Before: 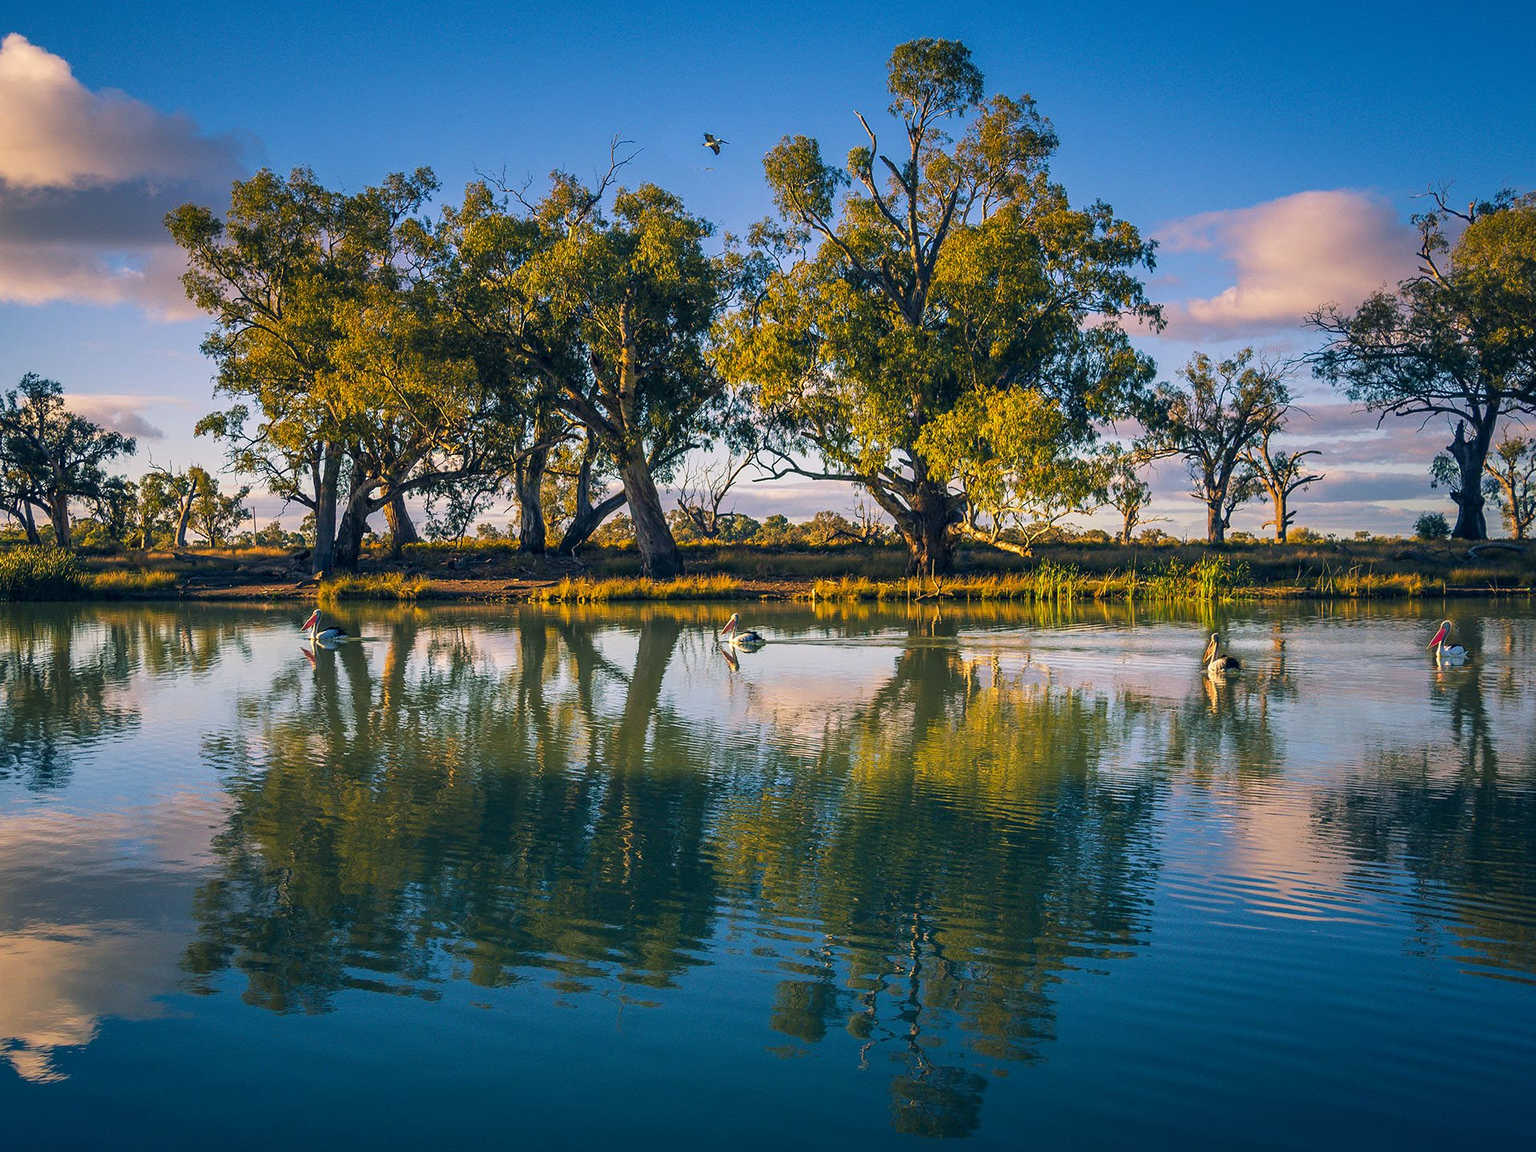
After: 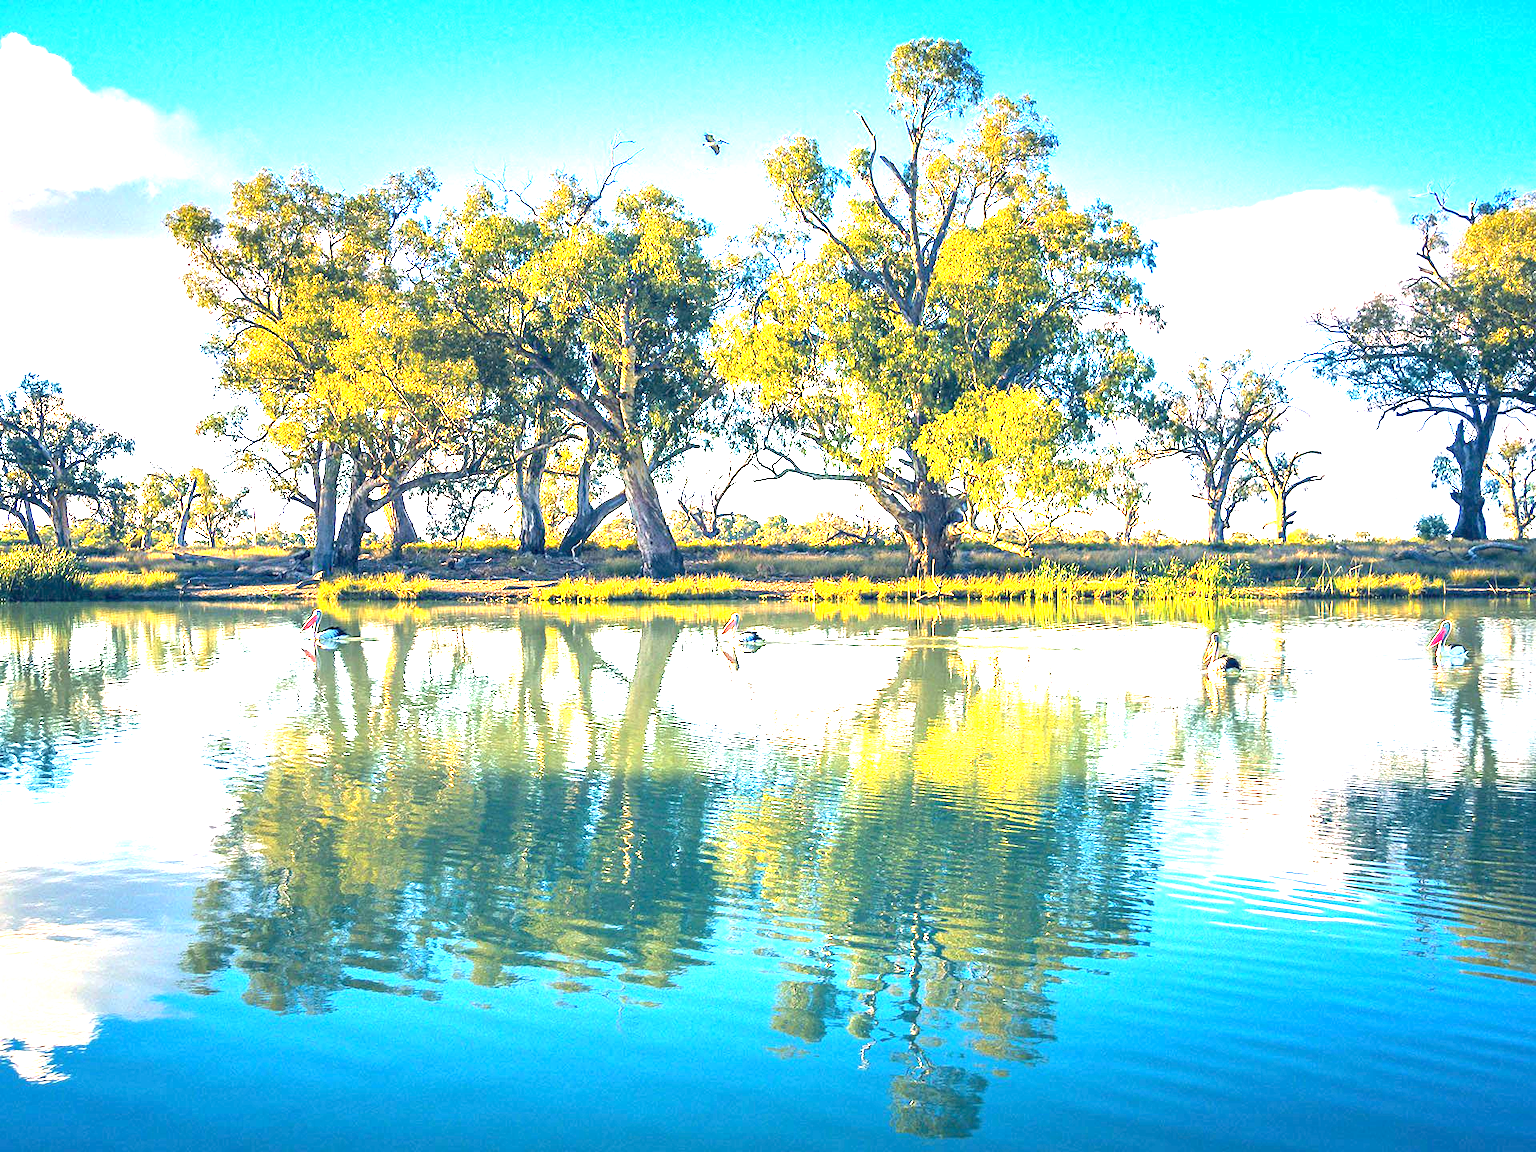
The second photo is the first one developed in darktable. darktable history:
exposure: exposure 3.013 EV, compensate highlight preservation false
